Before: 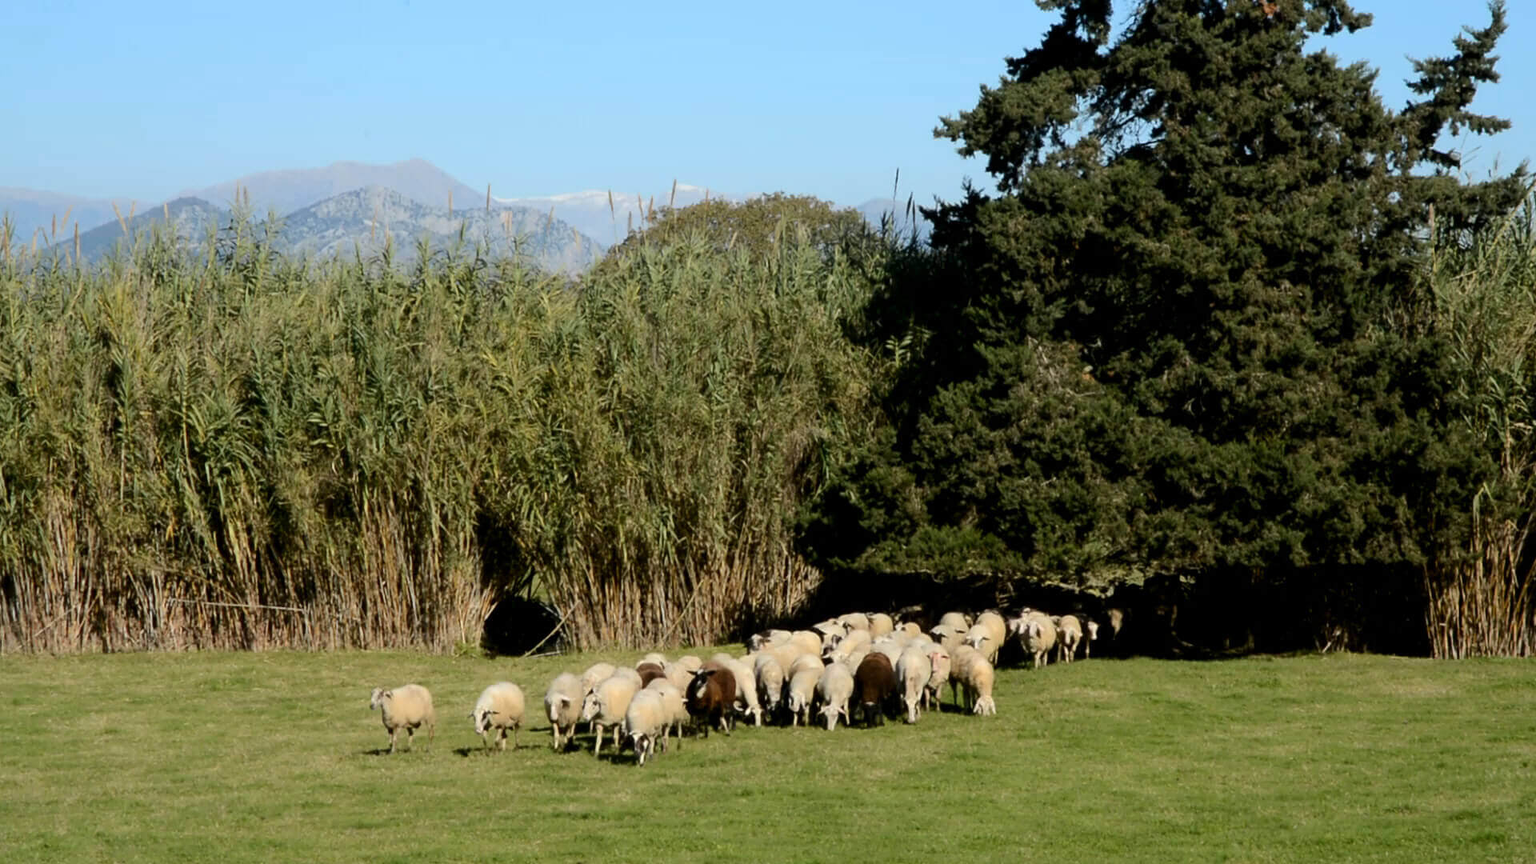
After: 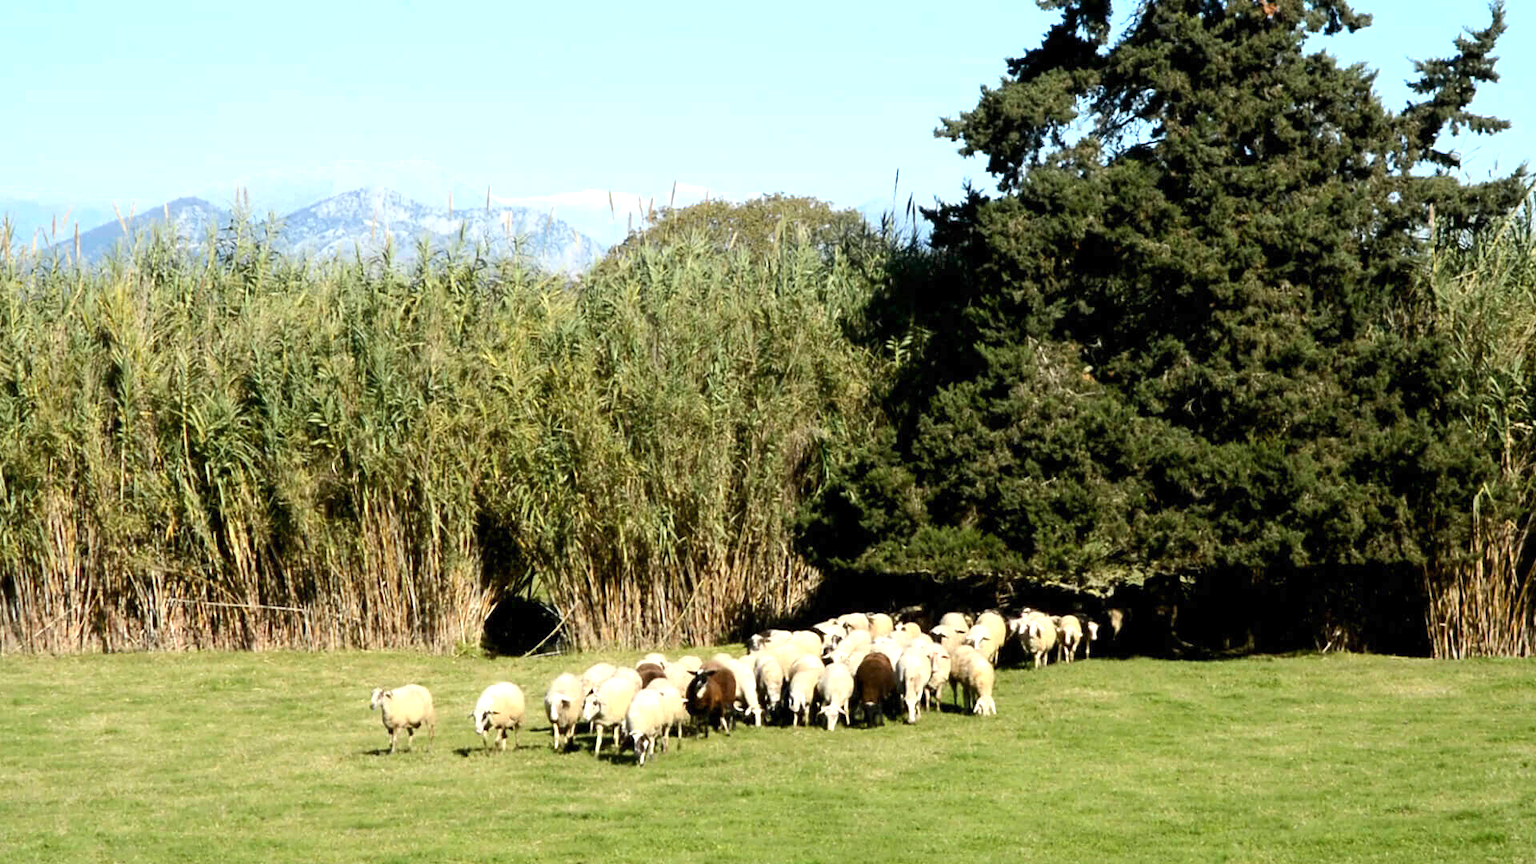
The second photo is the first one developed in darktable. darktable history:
white balance: red 0.986, blue 1.01
exposure: exposure 1 EV, compensate highlight preservation false
